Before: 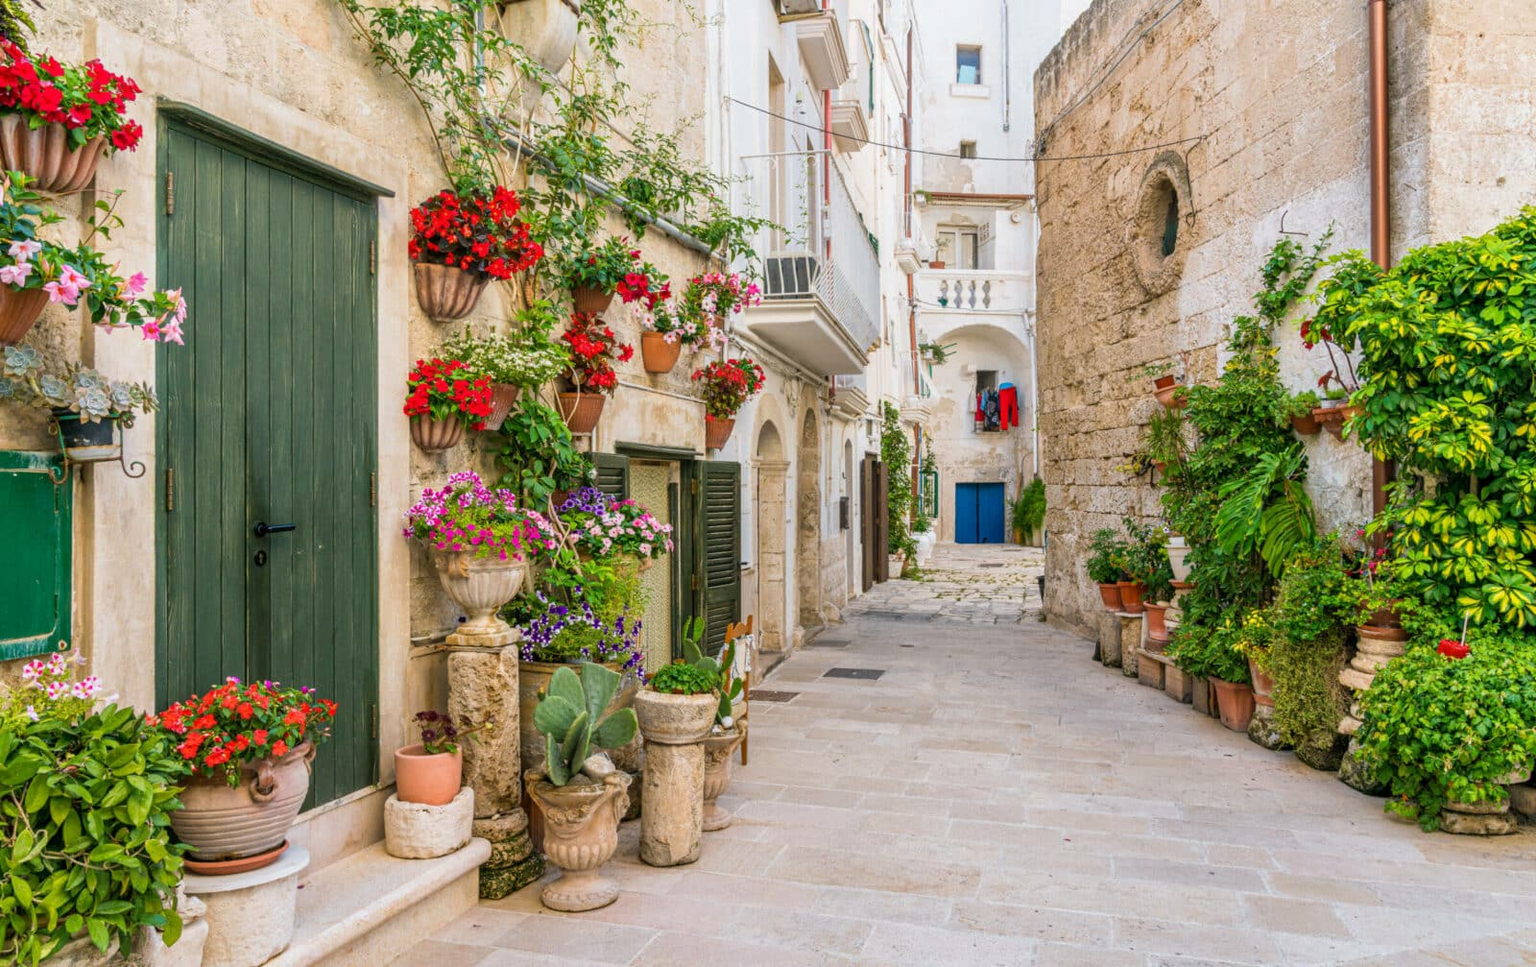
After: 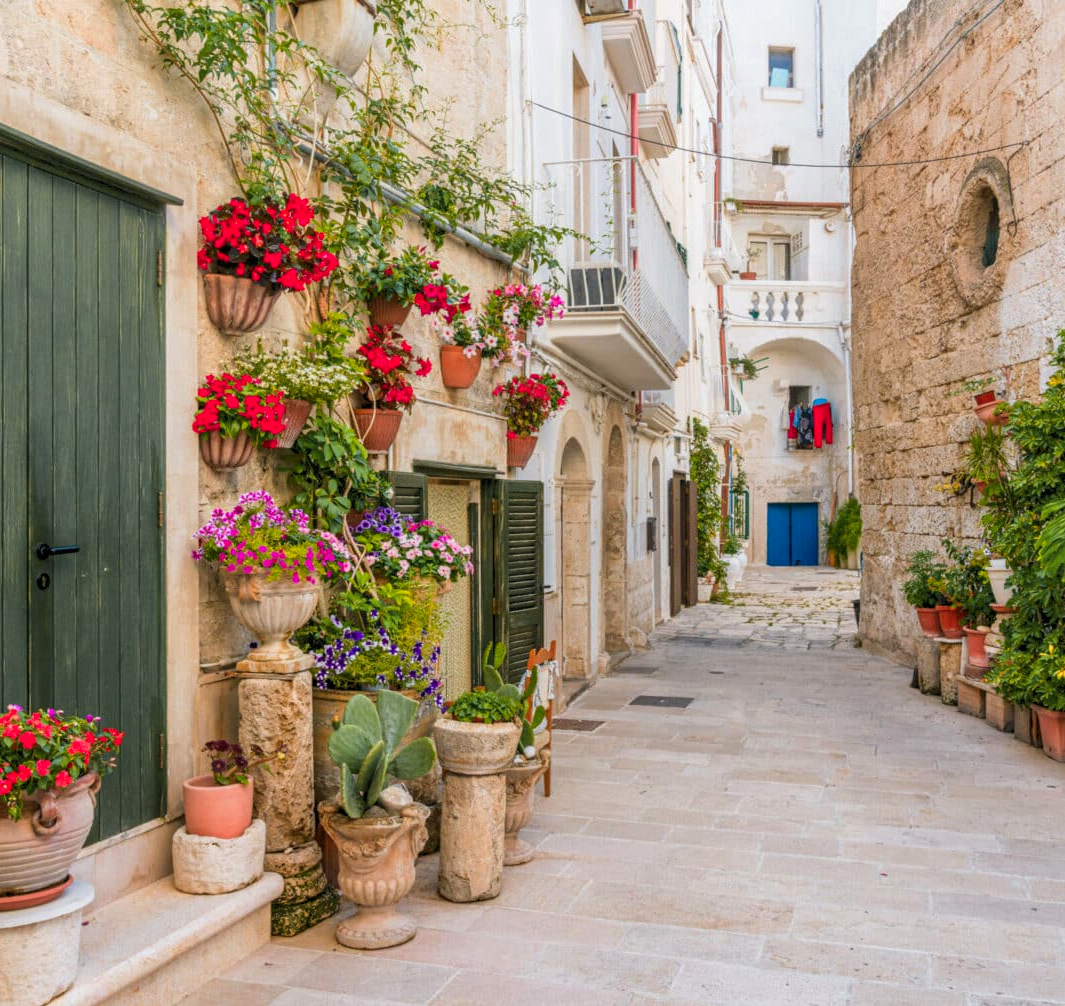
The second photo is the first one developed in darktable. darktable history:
tone equalizer: -8 EV -1.81 EV, -7 EV -1.19 EV, -6 EV -1.64 EV
crop and rotate: left 14.289%, right 19.144%
color zones: curves: ch1 [(0.309, 0.524) (0.41, 0.329) (0.508, 0.509)]; ch2 [(0.25, 0.457) (0.75, 0.5)]
